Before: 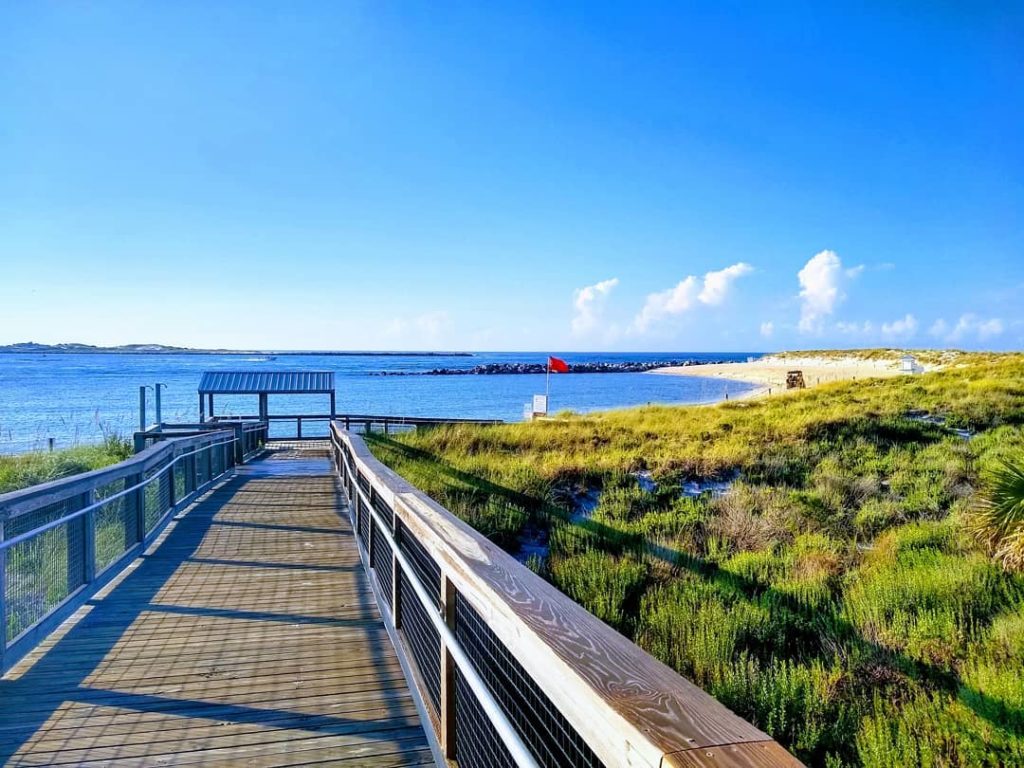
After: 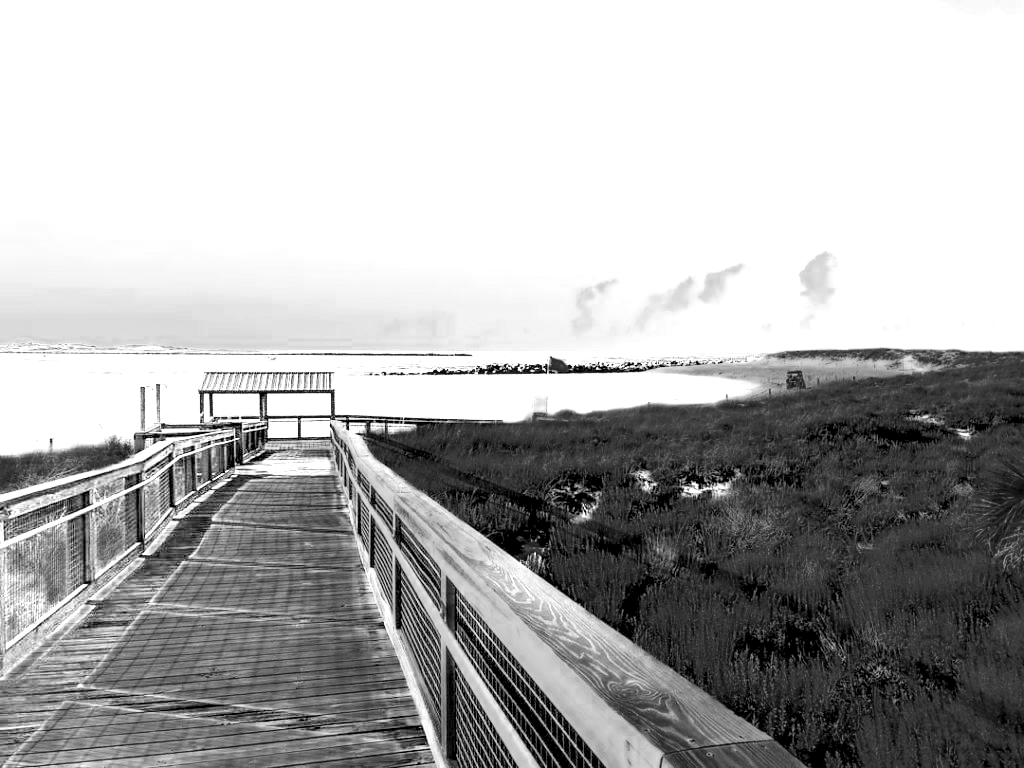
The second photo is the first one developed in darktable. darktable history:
color correction: highlights a* -1.43, highlights b* 10.12, shadows a* 0.395, shadows b* 19.35
color zones: curves: ch0 [(0.287, 0.048) (0.493, 0.484) (0.737, 0.816)]; ch1 [(0, 0) (0.143, 0) (0.286, 0) (0.429, 0) (0.571, 0) (0.714, 0) (0.857, 0)]
filmic rgb: black relative exposure -8.79 EV, white relative exposure 4.98 EV, threshold 6 EV, target black luminance 0%, hardness 3.77, latitude 66.34%, contrast 0.822, highlights saturation mix 10%, shadows ↔ highlights balance 20%, add noise in highlights 0.1, color science v4 (2020), iterations of high-quality reconstruction 0, type of noise poissonian, enable highlight reconstruction true
contrast brightness saturation: brightness 0.09, saturation 0.19
local contrast: highlights 60%, shadows 60%, detail 160%
exposure: exposure 1.5 EV, compensate highlight preservation false
color balance rgb: linear chroma grading › global chroma 6.48%, perceptual saturation grading › global saturation 12.96%, global vibrance 6.02%
